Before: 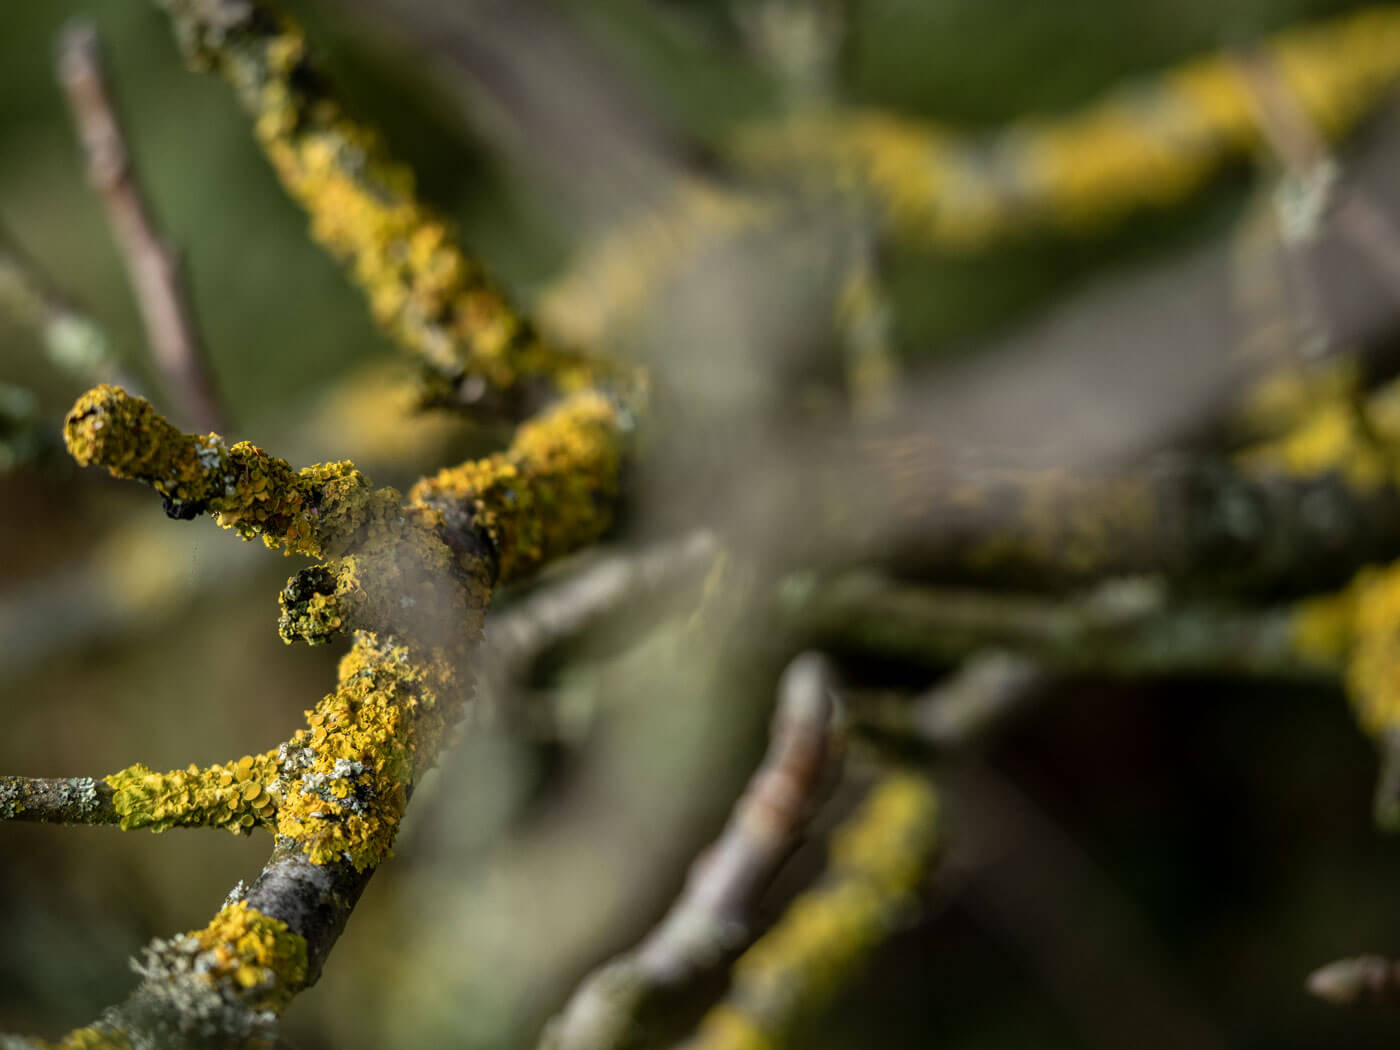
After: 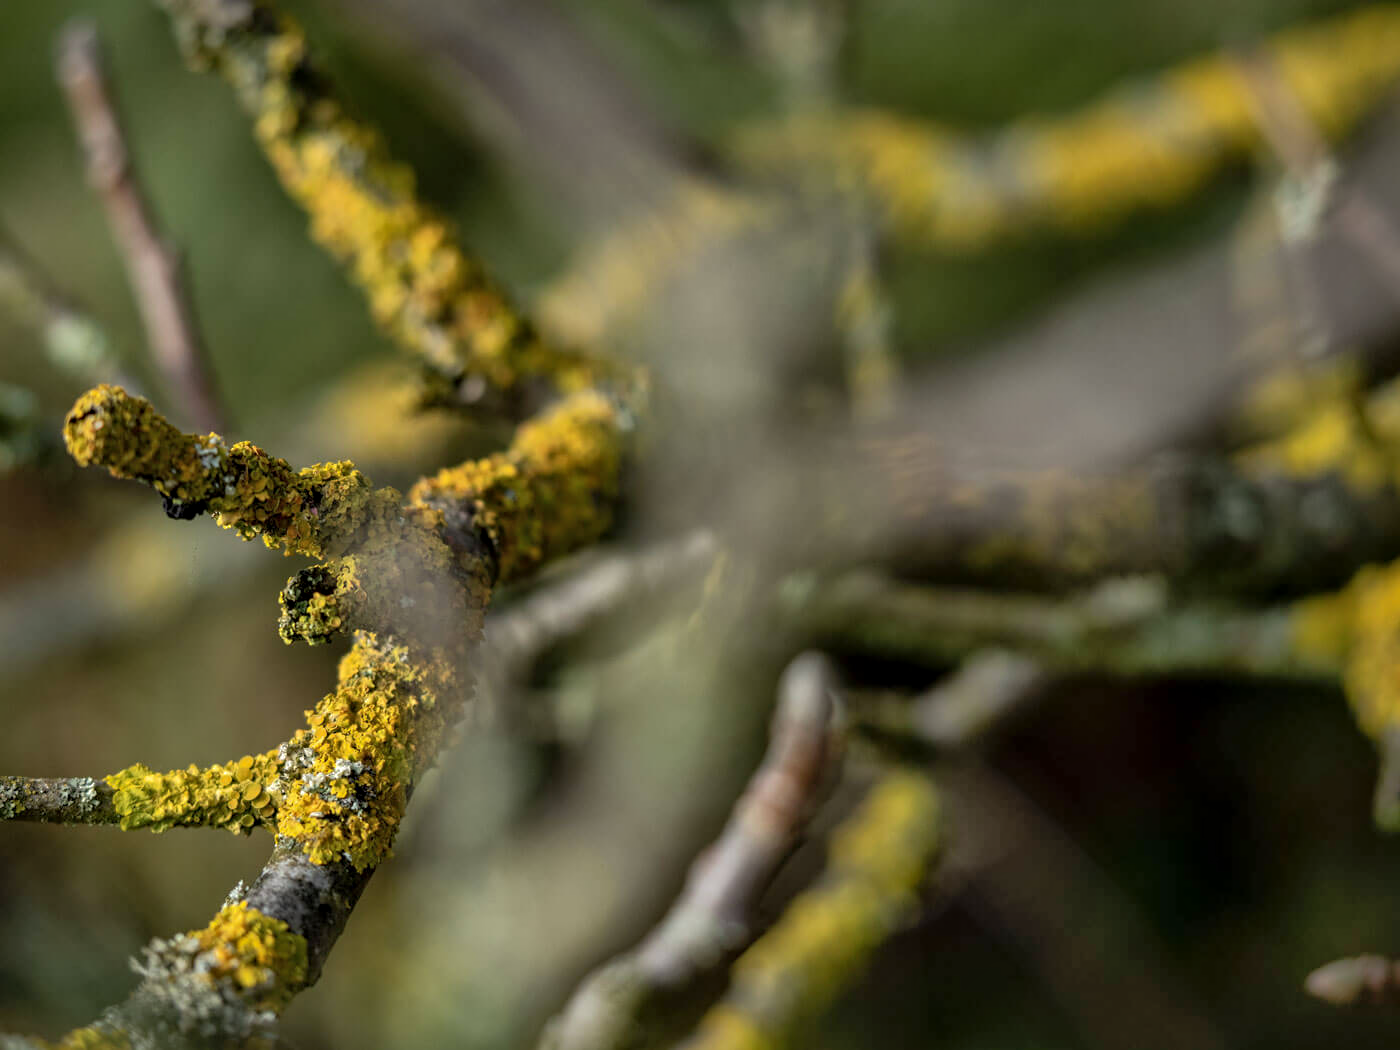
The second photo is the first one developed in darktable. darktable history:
contrast equalizer: octaves 7, y [[0.5, 0.504, 0.515, 0.527, 0.535, 0.534], [0.5 ×6], [0.491, 0.387, 0.179, 0.068, 0.068, 0.068], [0 ×5, 0.023], [0 ×6]]
shadows and highlights: on, module defaults
